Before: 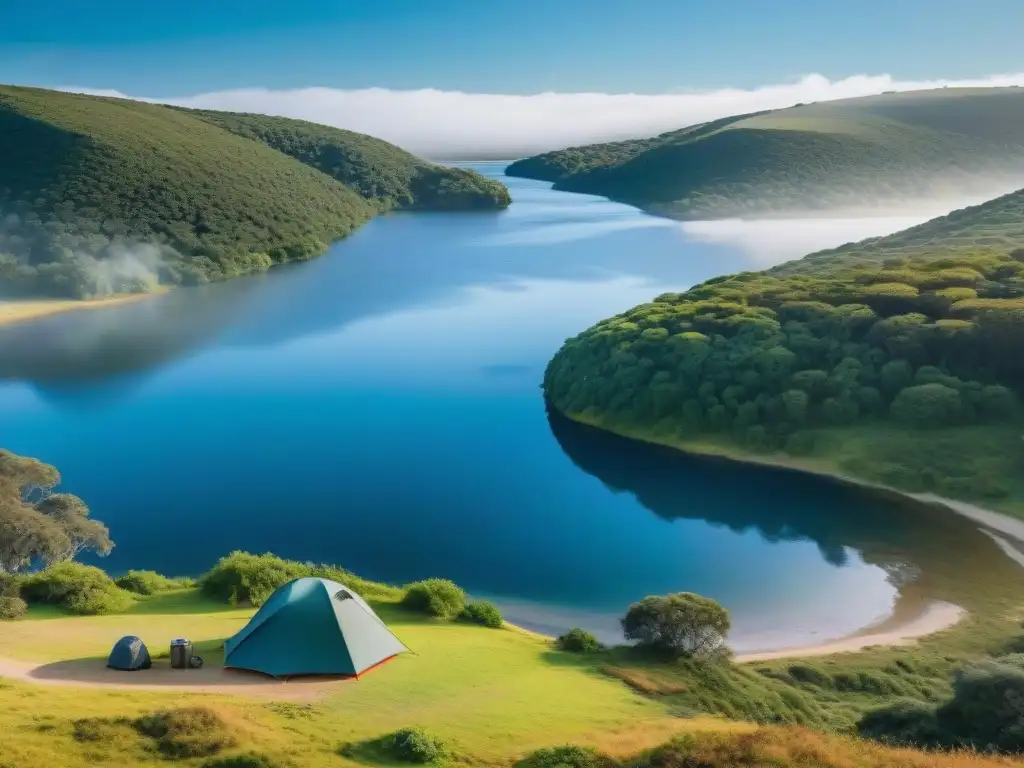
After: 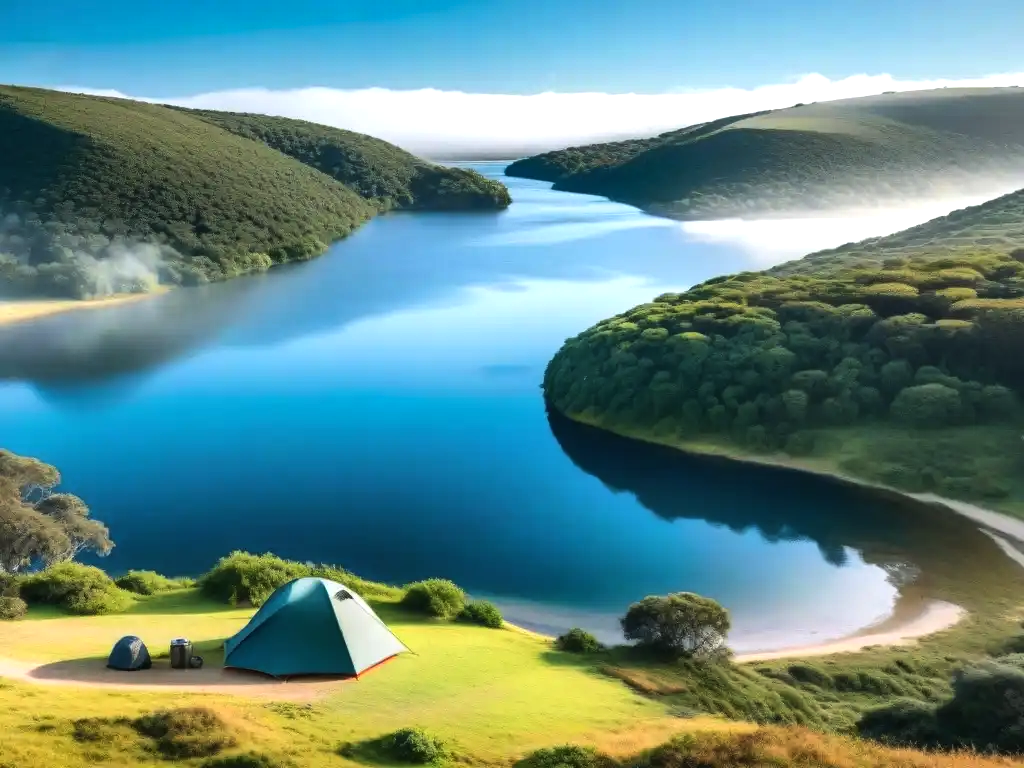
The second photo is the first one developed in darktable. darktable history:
tone equalizer: -8 EV -0.762 EV, -7 EV -0.703 EV, -6 EV -0.624 EV, -5 EV -0.403 EV, -3 EV 0.381 EV, -2 EV 0.6 EV, -1 EV 0.688 EV, +0 EV 0.769 EV, edges refinement/feathering 500, mask exposure compensation -1.57 EV, preserve details no
shadows and highlights: soften with gaussian
